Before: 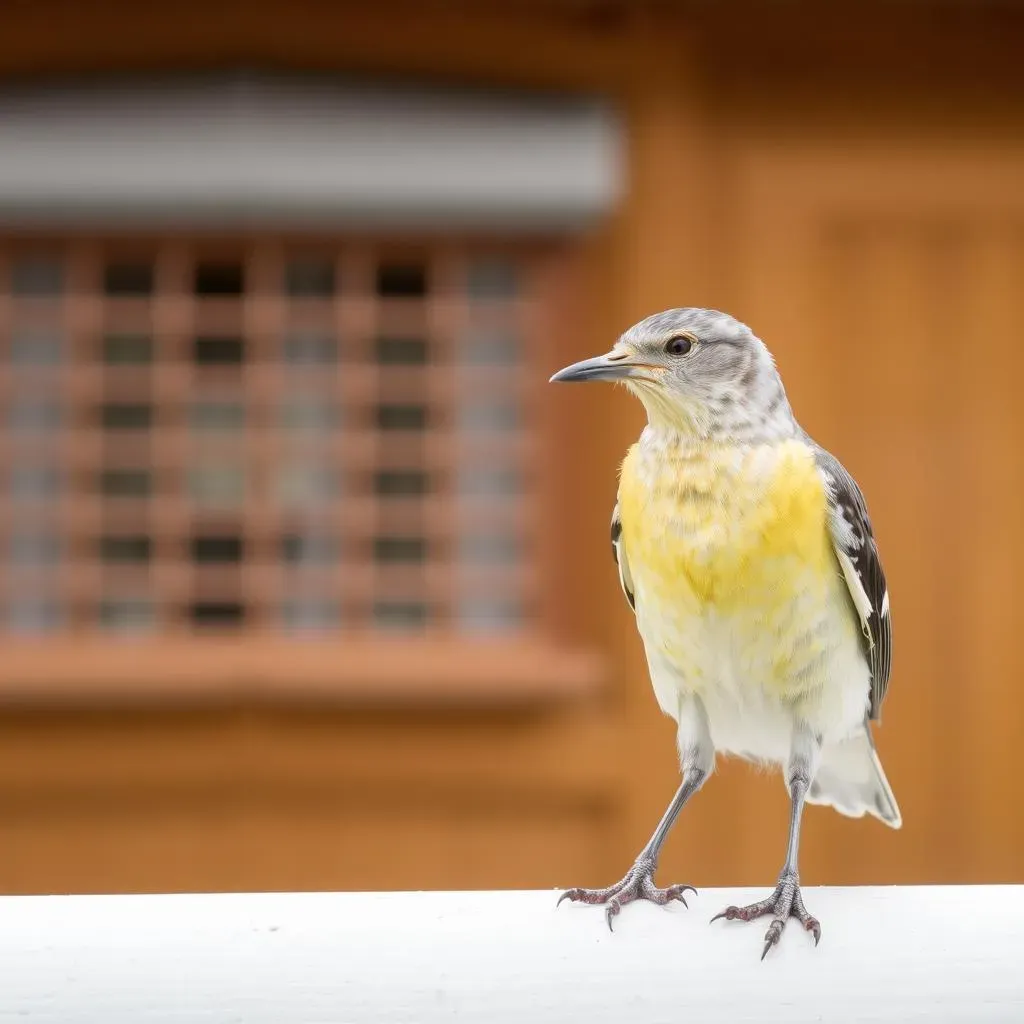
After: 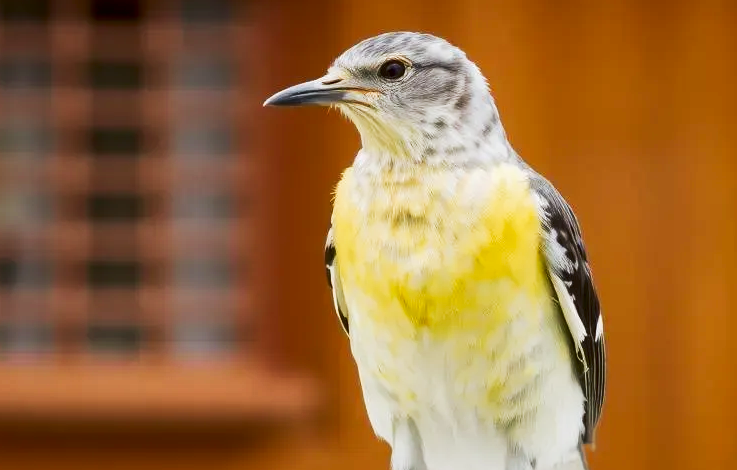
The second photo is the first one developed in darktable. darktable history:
tone curve: curves: ch0 [(0, 0) (0.003, 0.006) (0.011, 0.015) (0.025, 0.032) (0.044, 0.054) (0.069, 0.079) (0.1, 0.111) (0.136, 0.146) (0.177, 0.186) (0.224, 0.229) (0.277, 0.286) (0.335, 0.348) (0.399, 0.426) (0.468, 0.514) (0.543, 0.609) (0.623, 0.706) (0.709, 0.789) (0.801, 0.862) (0.898, 0.926) (1, 1)], preserve colors none
crop and rotate: left 27.938%, top 27.046%, bottom 27.046%
white balance: red 0.986, blue 1.01
contrast brightness saturation: contrast 0.1, brightness -0.26, saturation 0.14
